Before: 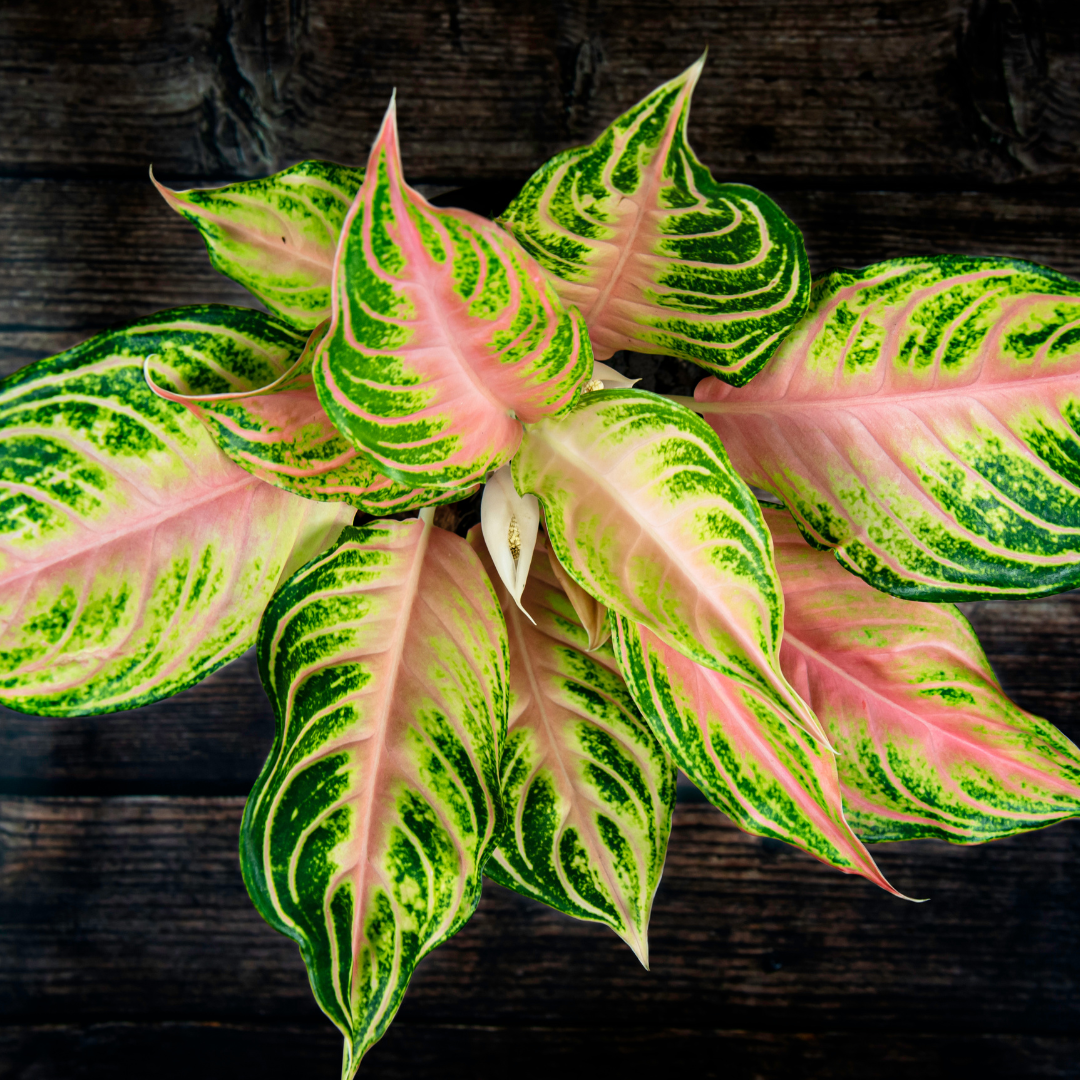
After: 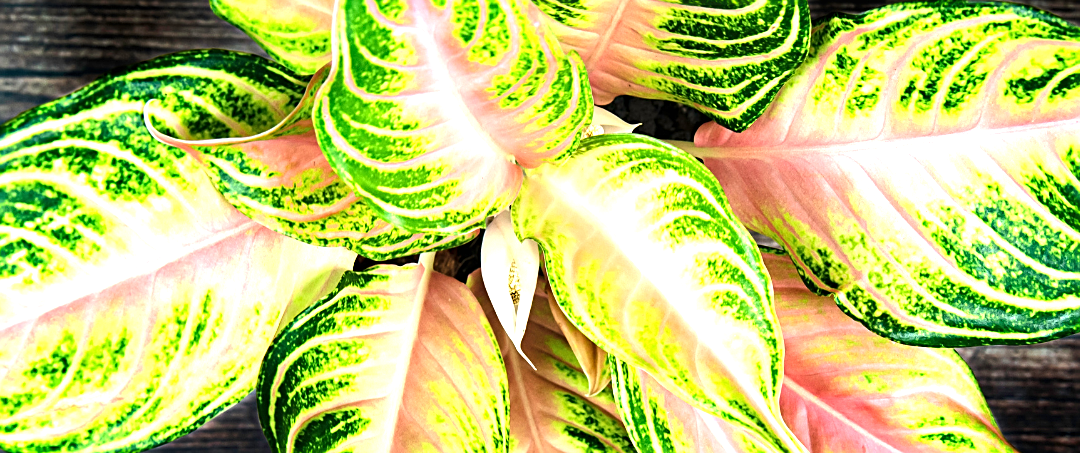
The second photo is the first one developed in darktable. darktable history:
crop and rotate: top 23.676%, bottom 34.299%
sharpen: on, module defaults
tone equalizer: -8 EV -0.444 EV, -7 EV -0.388 EV, -6 EV -0.348 EV, -5 EV -0.235 EV, -3 EV 0.243 EV, -2 EV 0.34 EV, -1 EV 0.398 EV, +0 EV 0.39 EV, edges refinement/feathering 500, mask exposure compensation -1.57 EV, preserve details no
exposure: black level correction 0, exposure 0.952 EV, compensate exposure bias true, compensate highlight preservation false
